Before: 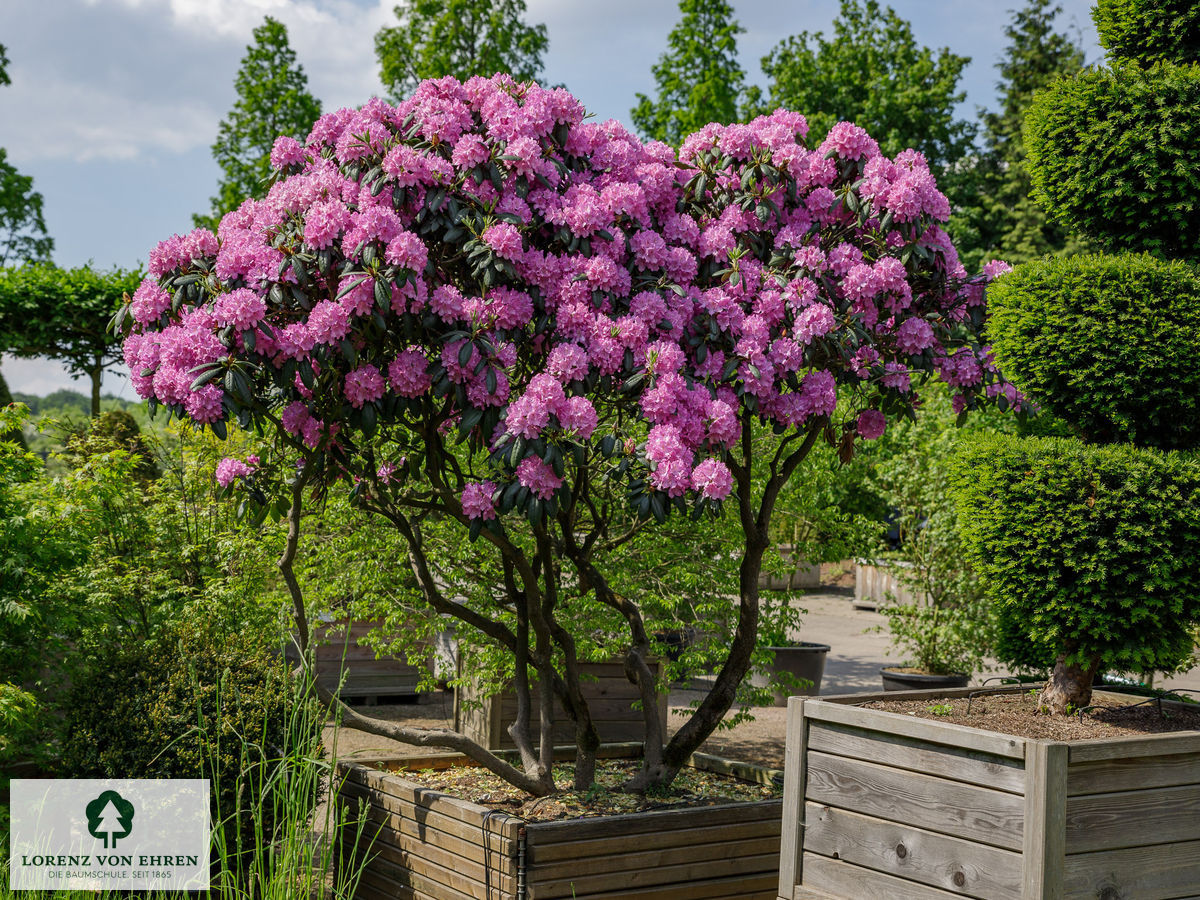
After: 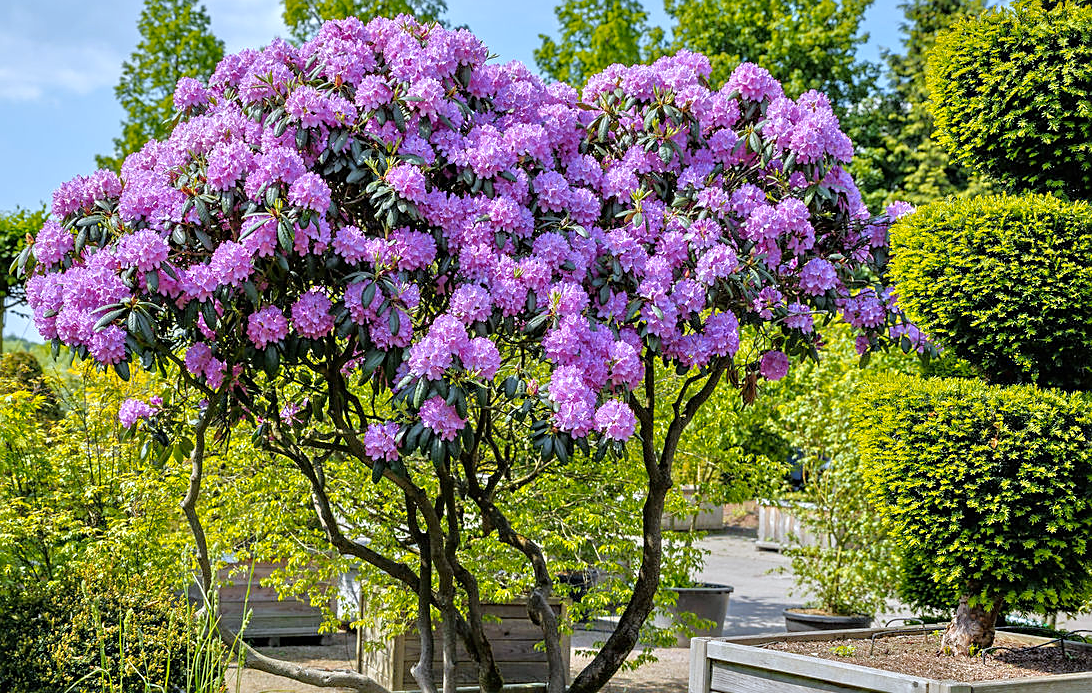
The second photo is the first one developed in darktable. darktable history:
sharpen: on, module defaults
white balance: red 0.931, blue 1.11
exposure: black level correction 0, exposure 0.3 EV, compensate highlight preservation false
crop: left 8.155%, top 6.611%, bottom 15.385%
color zones: curves: ch1 [(0.235, 0.558) (0.75, 0.5)]; ch2 [(0.25, 0.462) (0.749, 0.457)], mix 25.94%
tone equalizer: -7 EV 0.15 EV, -6 EV 0.6 EV, -5 EV 1.15 EV, -4 EV 1.33 EV, -3 EV 1.15 EV, -2 EV 0.6 EV, -1 EV 0.15 EV, mask exposure compensation -0.5 EV
